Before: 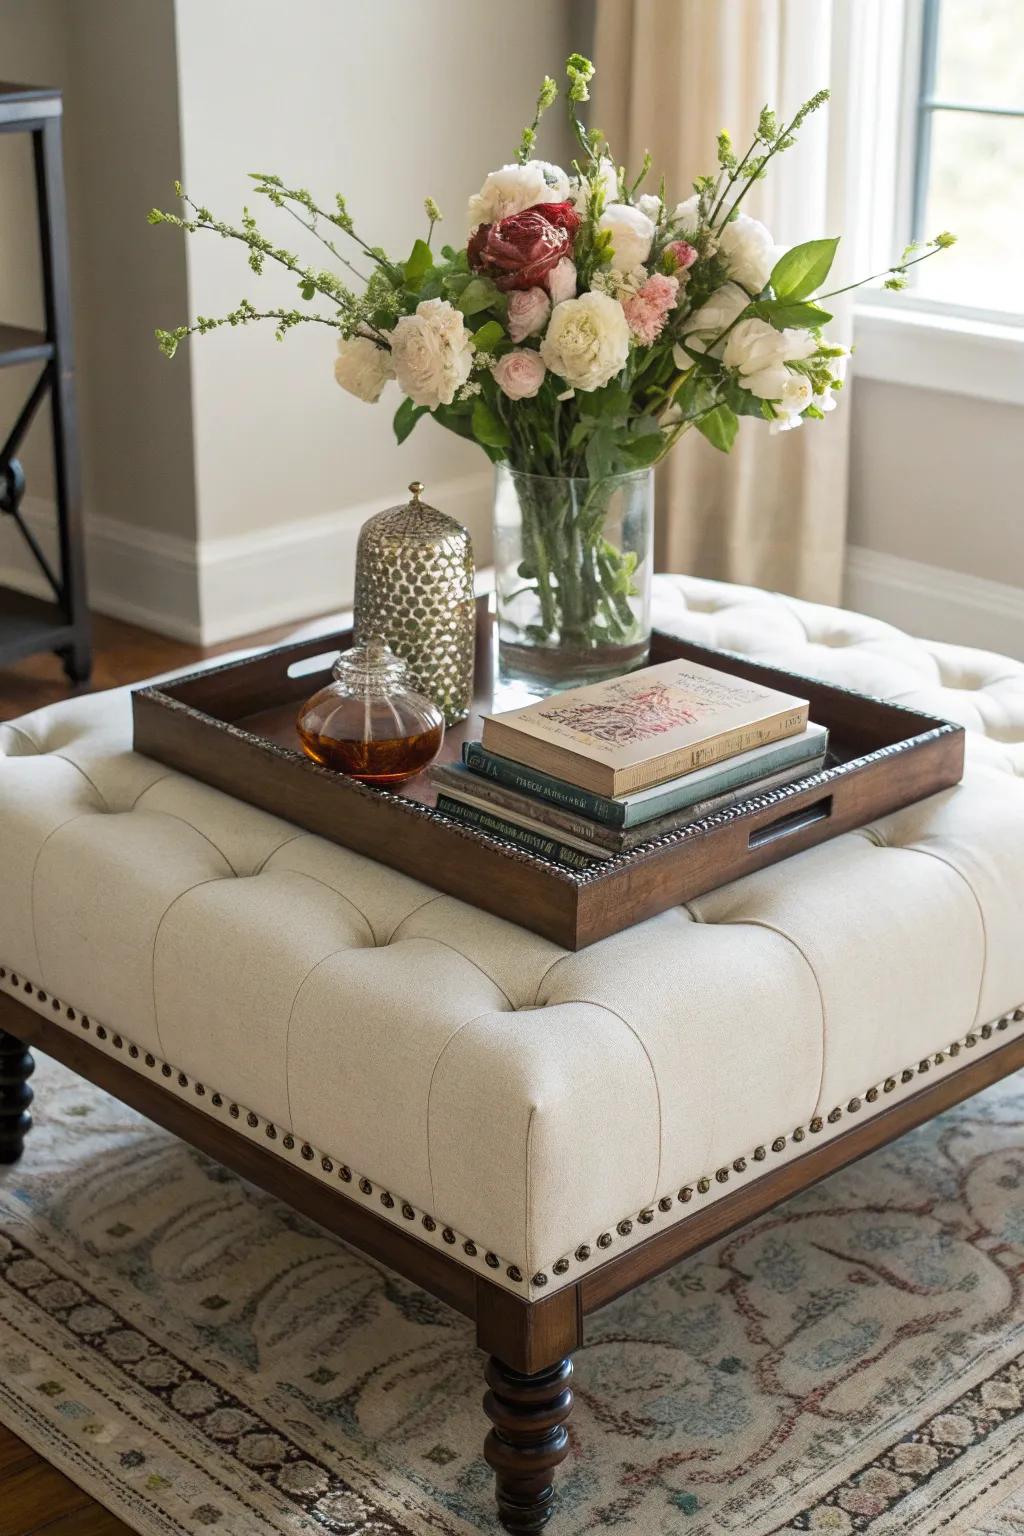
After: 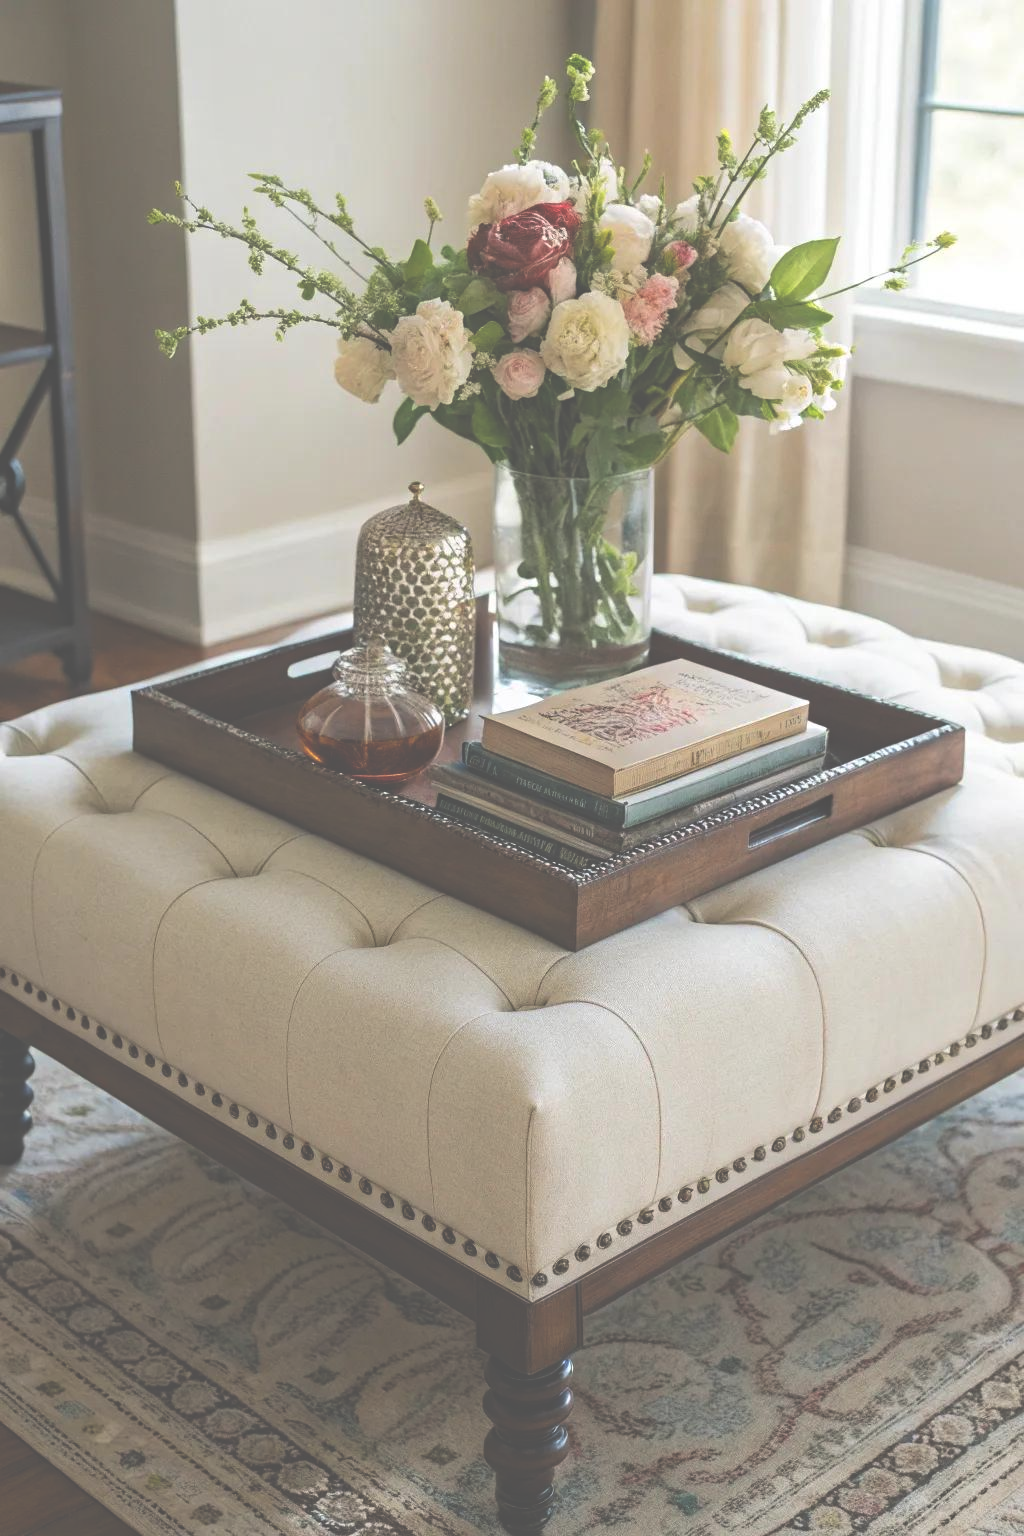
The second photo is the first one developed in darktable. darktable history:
haze removal: compatibility mode true, adaptive false
exposure: black level correction -0.086, compensate highlight preservation false
tone equalizer: on, module defaults
